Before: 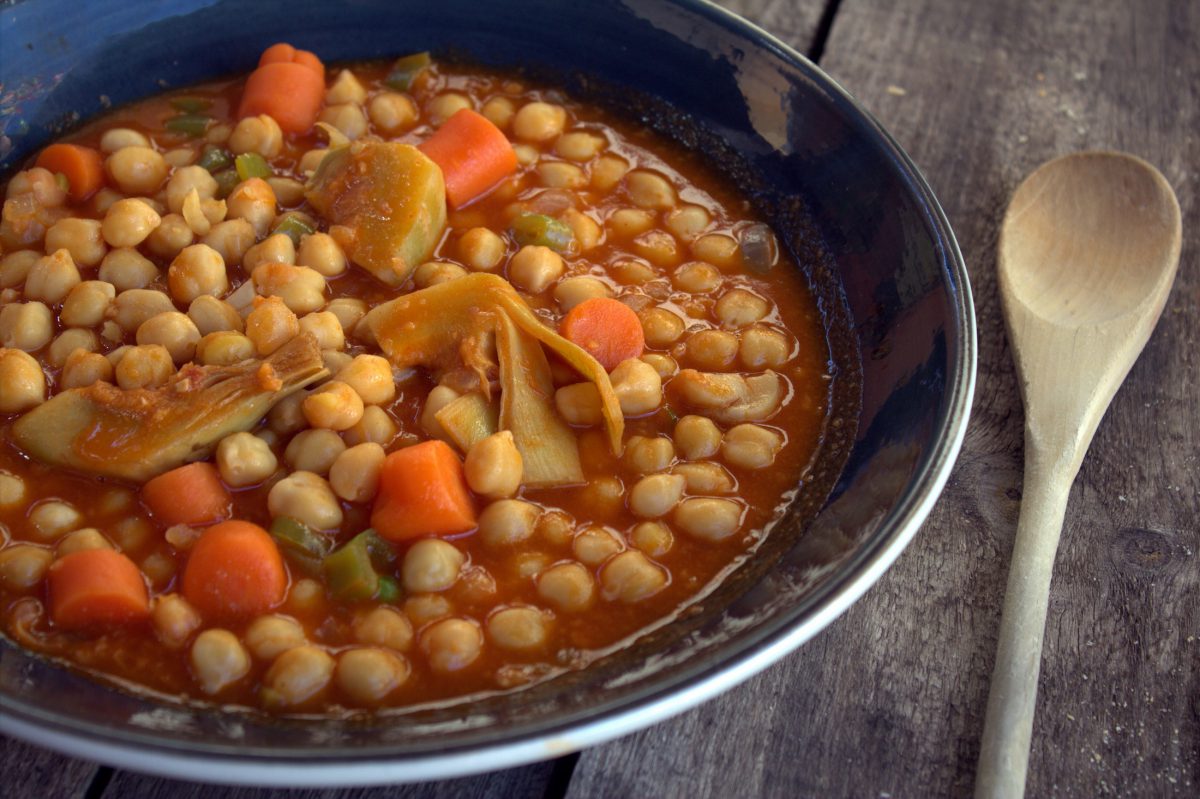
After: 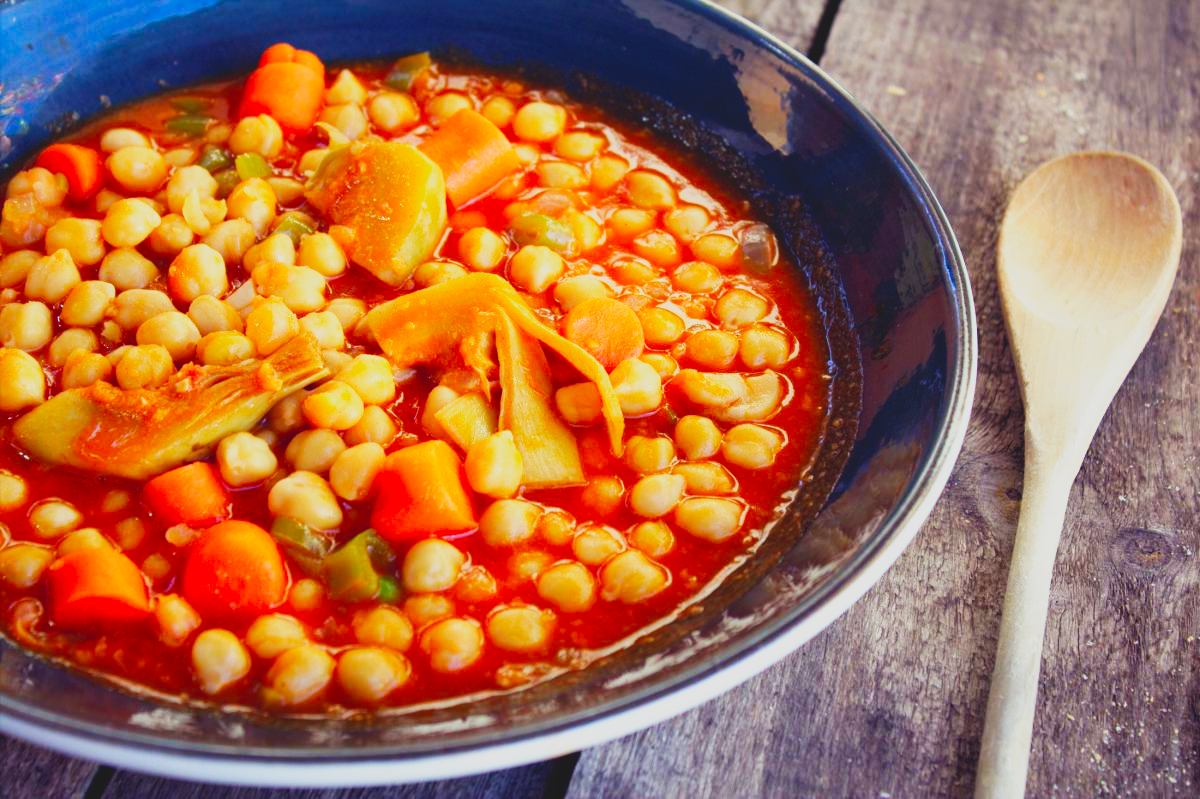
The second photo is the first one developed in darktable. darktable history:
contrast brightness saturation: contrast -0.201, saturation 0.185
exposure: exposure 0.227 EV, compensate exposure bias true, compensate highlight preservation false
base curve: curves: ch0 [(0, 0) (0.007, 0.004) (0.027, 0.03) (0.046, 0.07) (0.207, 0.54) (0.442, 0.872) (0.673, 0.972) (1, 1)], preserve colors none
